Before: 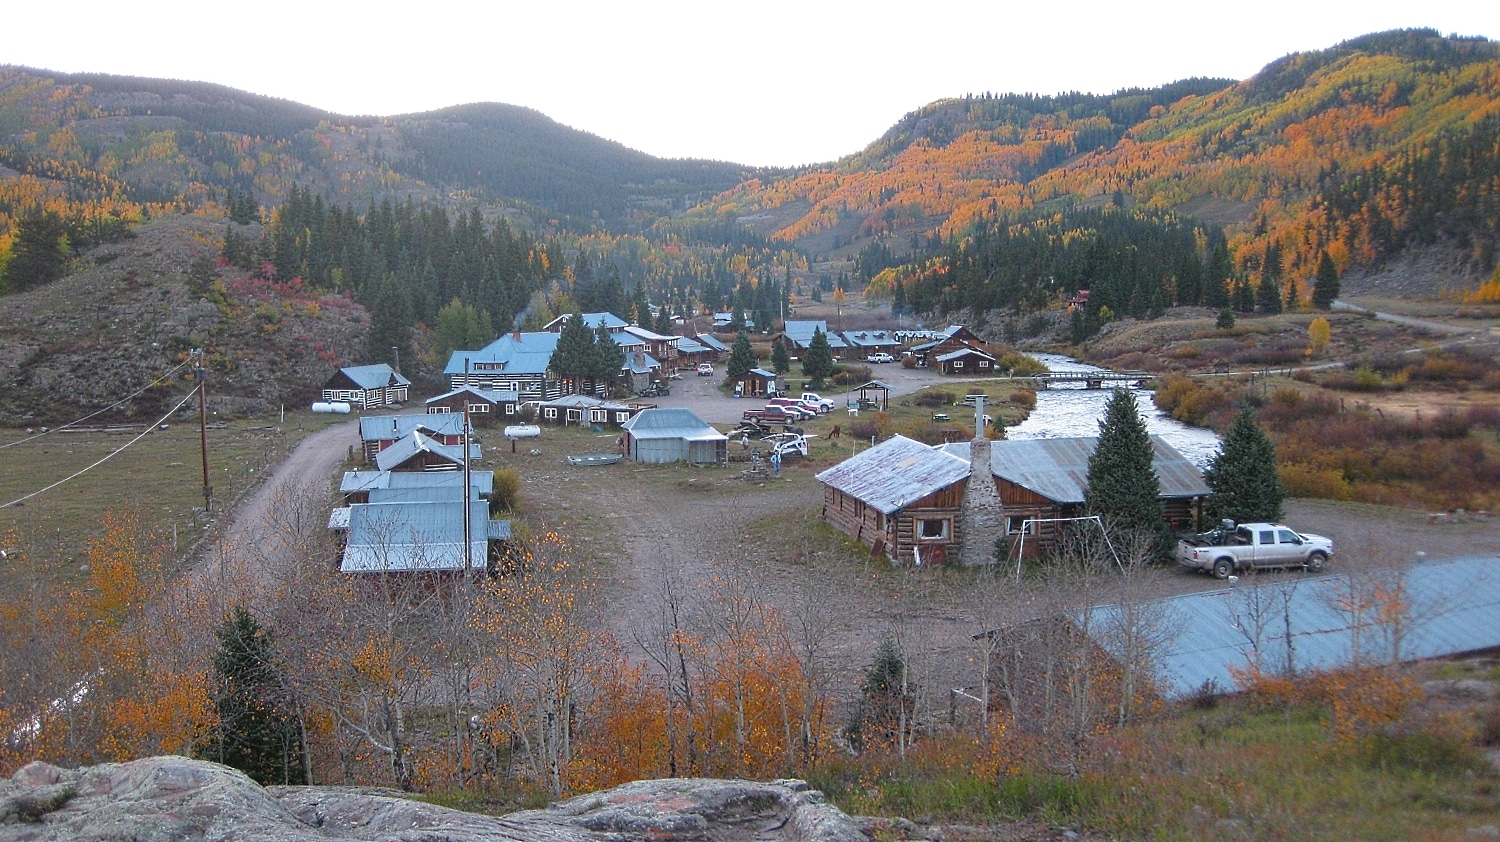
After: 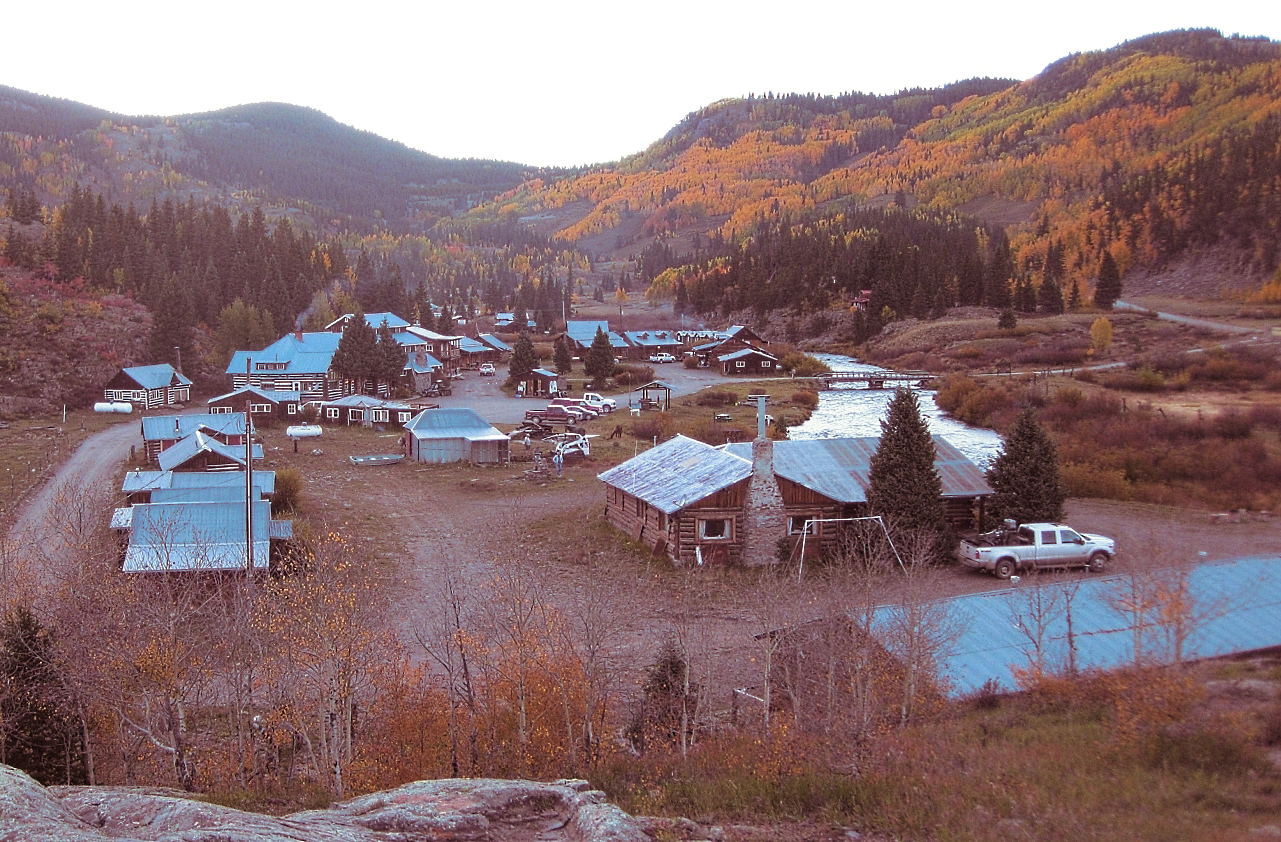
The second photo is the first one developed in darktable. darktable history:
crop and rotate: left 14.584%
split-toning: on, module defaults
velvia: on, module defaults
